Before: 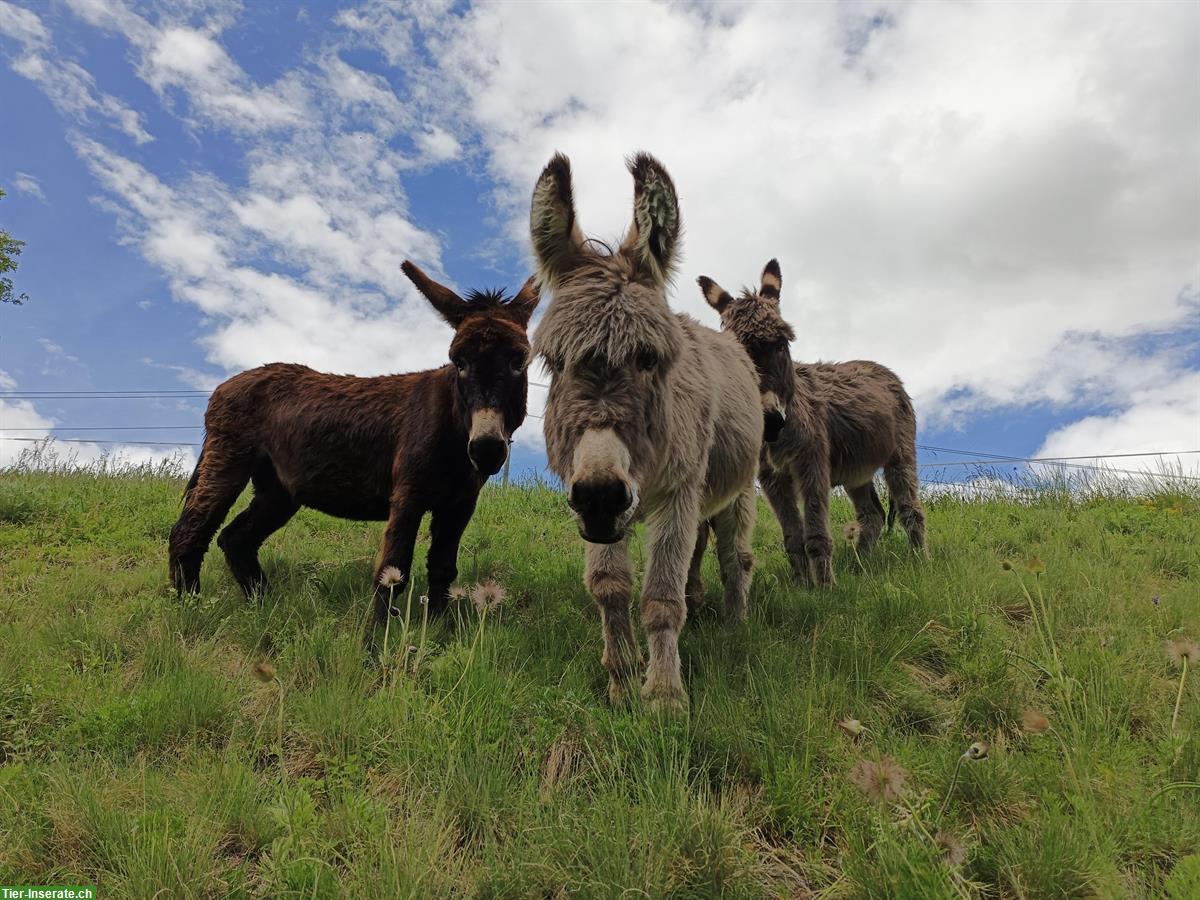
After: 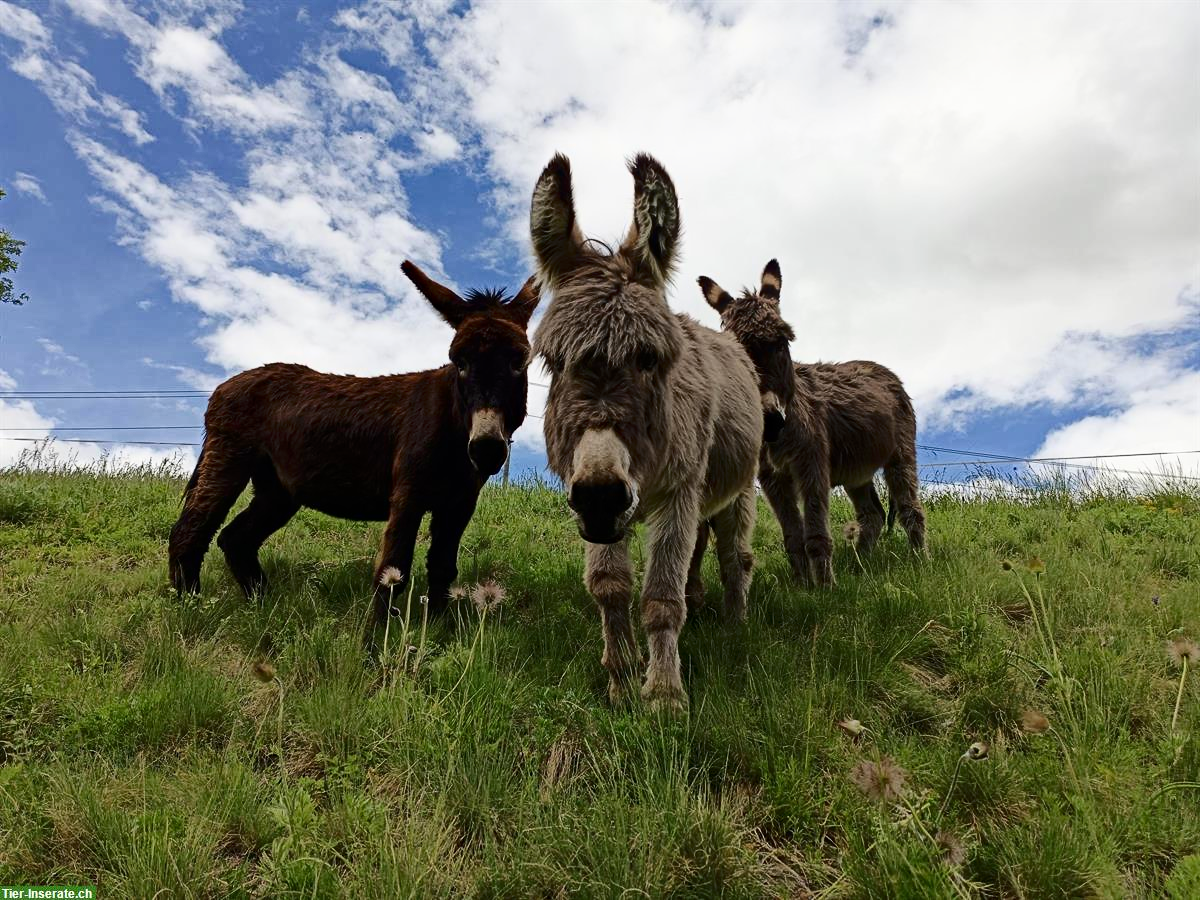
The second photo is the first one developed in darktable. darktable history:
contrast brightness saturation: contrast 0.296
haze removal: compatibility mode true, adaptive false
